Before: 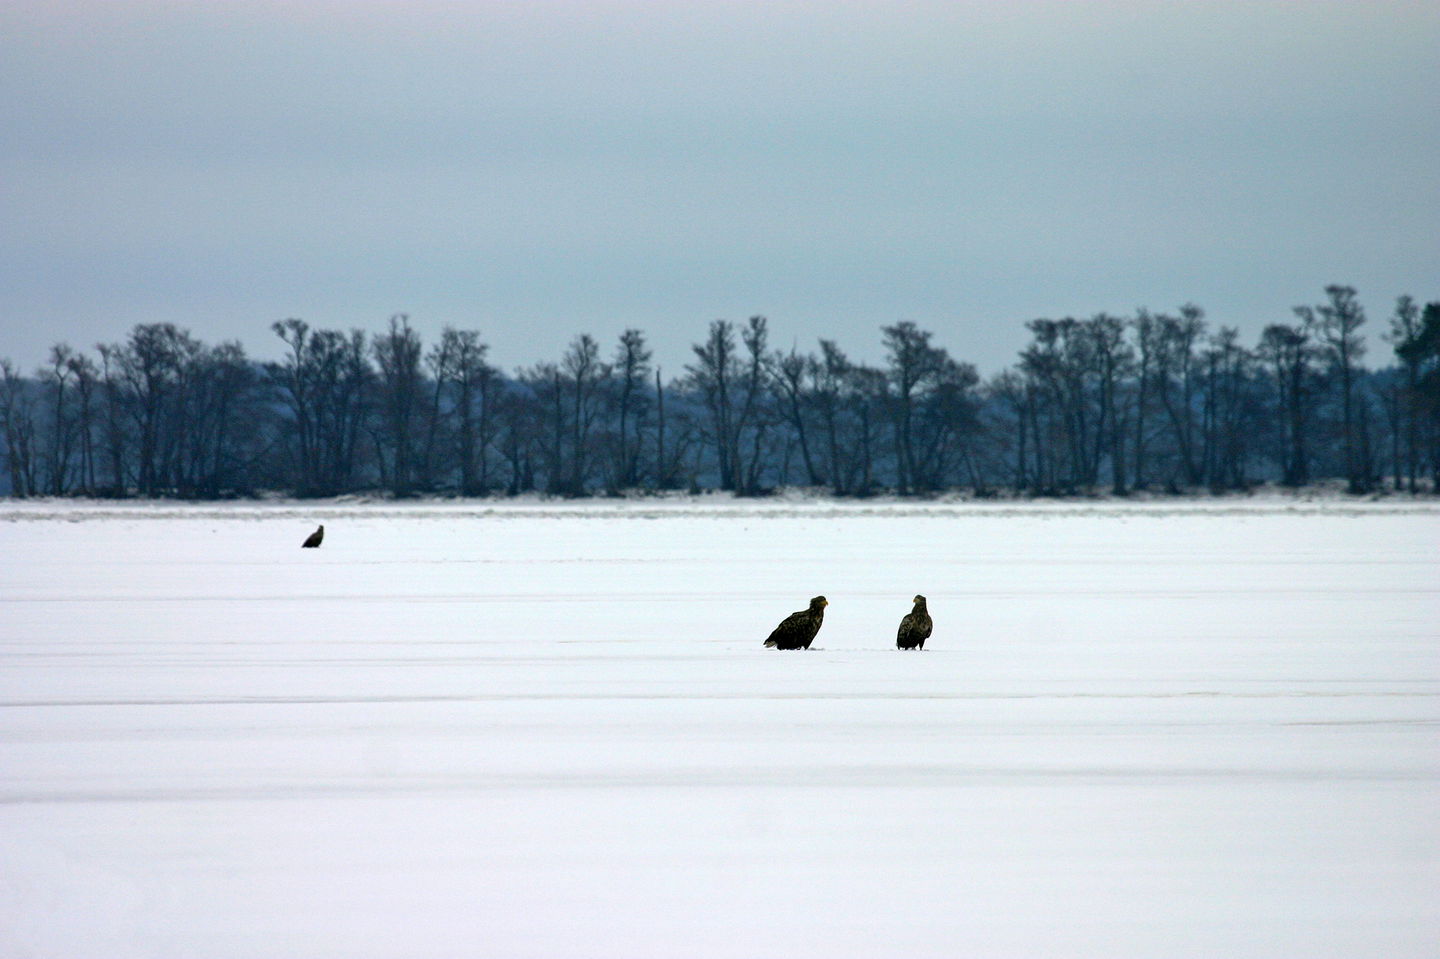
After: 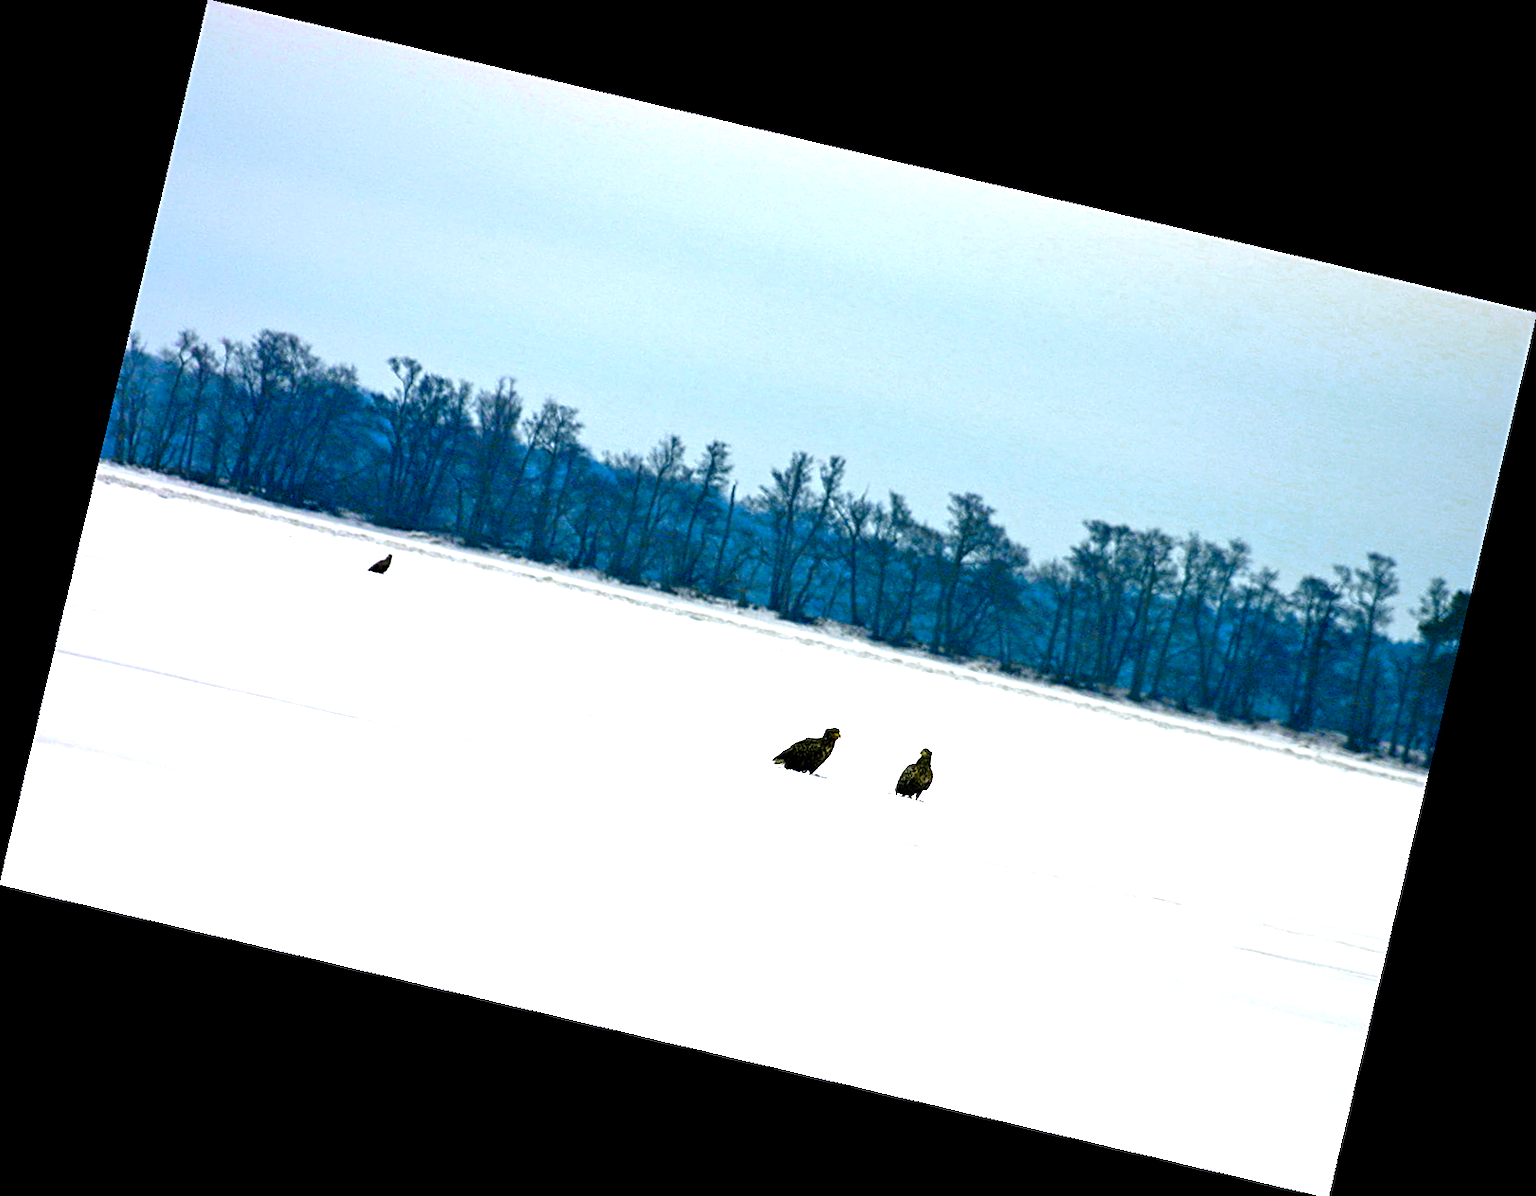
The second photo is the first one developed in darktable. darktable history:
rotate and perspective: rotation 13.27°, automatic cropping off
sharpen: on, module defaults
color zones: curves: ch0 [(0, 0.485) (0.178, 0.476) (0.261, 0.623) (0.411, 0.403) (0.708, 0.603) (0.934, 0.412)]; ch1 [(0.003, 0.485) (0.149, 0.496) (0.229, 0.584) (0.326, 0.551) (0.484, 0.262) (0.757, 0.643)]
color balance rgb: linear chroma grading › shadows -2.2%, linear chroma grading › highlights -15%, linear chroma grading › global chroma -10%, linear chroma grading › mid-tones -10%, perceptual saturation grading › global saturation 45%, perceptual saturation grading › highlights -50%, perceptual saturation grading › shadows 30%, perceptual brilliance grading › global brilliance 18%, global vibrance 45%
